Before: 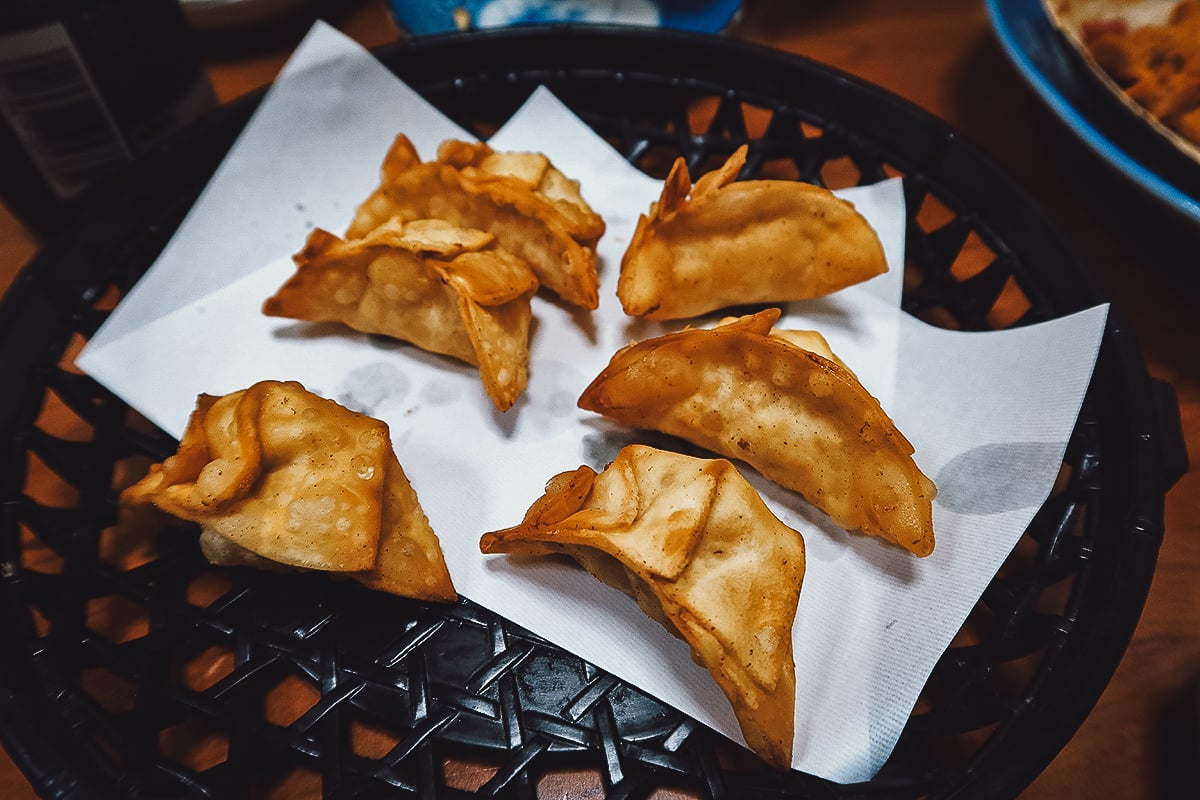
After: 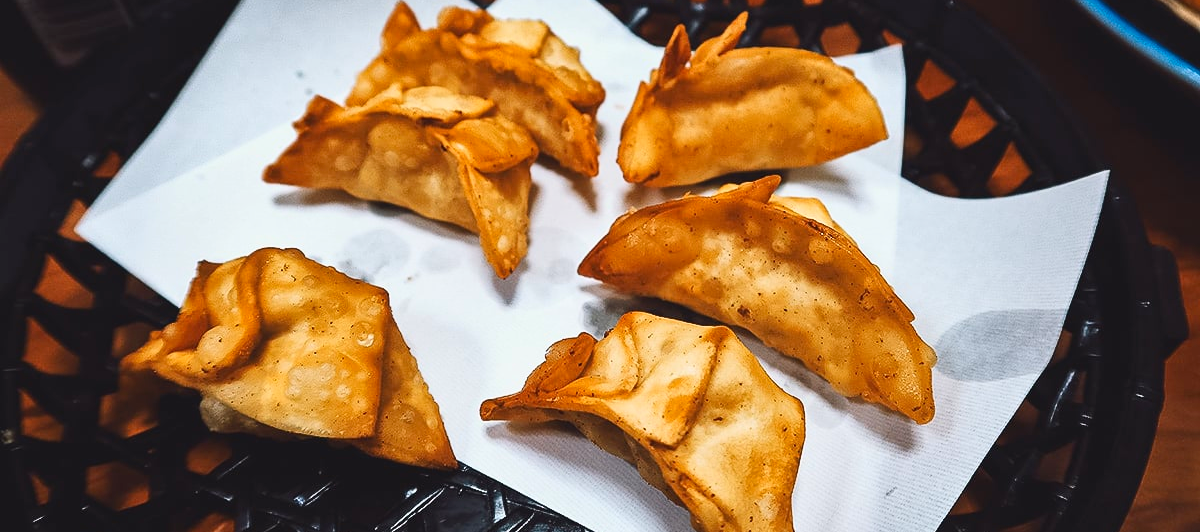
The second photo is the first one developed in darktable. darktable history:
crop: top 16.727%, bottom 16.727%
contrast brightness saturation: contrast 0.2, brightness 0.16, saturation 0.22
